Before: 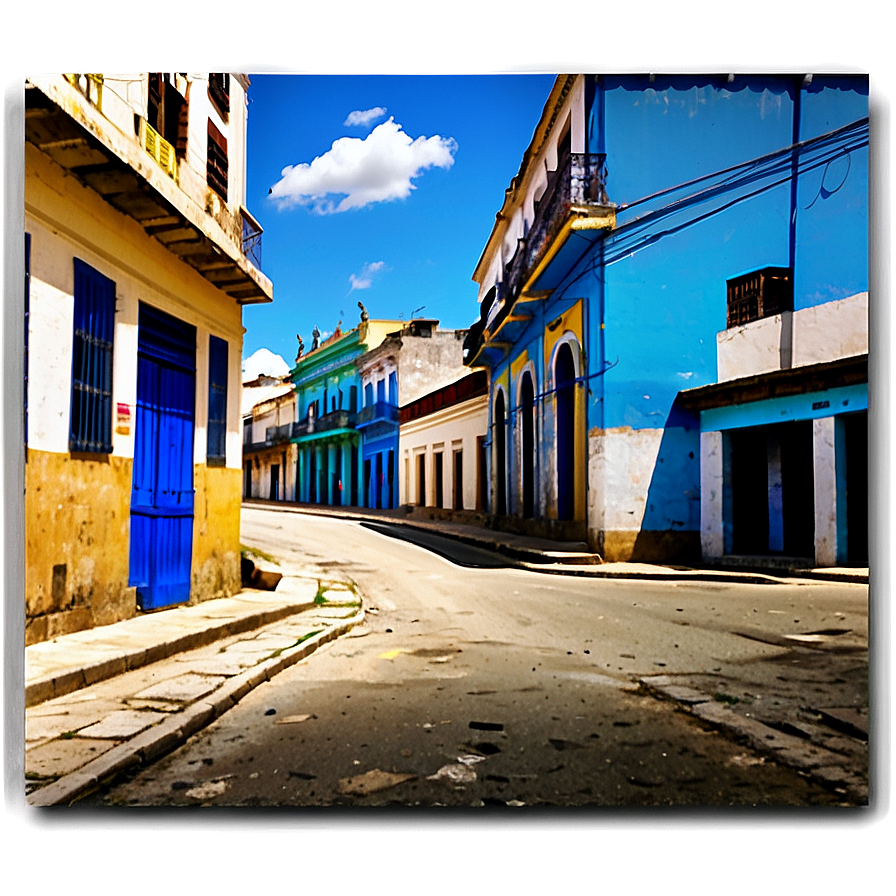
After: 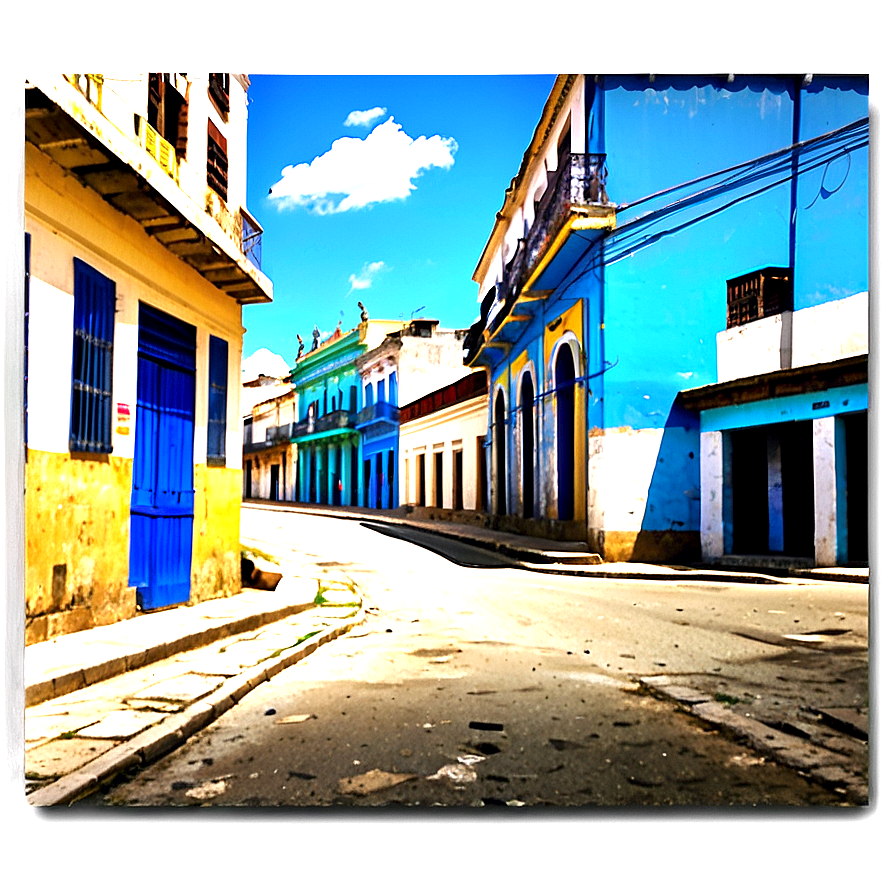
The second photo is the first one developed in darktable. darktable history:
exposure: exposure 1.137 EV, compensate highlight preservation false
